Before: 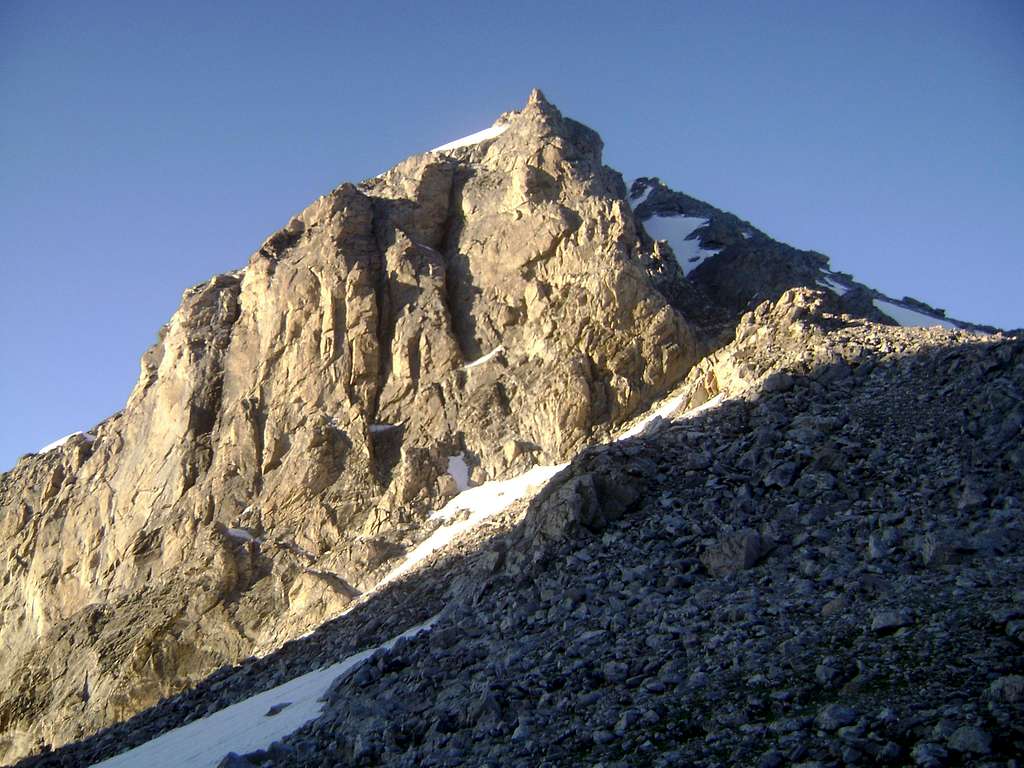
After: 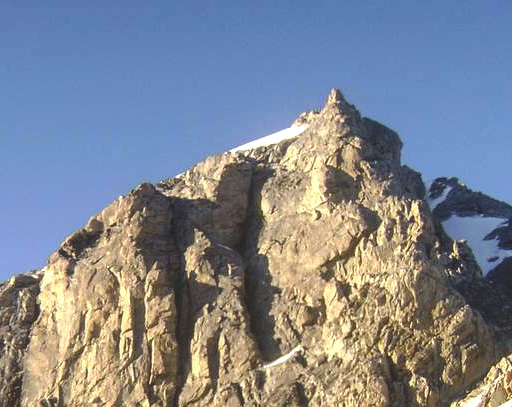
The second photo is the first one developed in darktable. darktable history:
local contrast: on, module defaults
color balance rgb: global offset › luminance 1.982%, perceptual saturation grading › global saturation 9.915%
crop: left 19.643%, right 30.356%, bottom 46.877%
